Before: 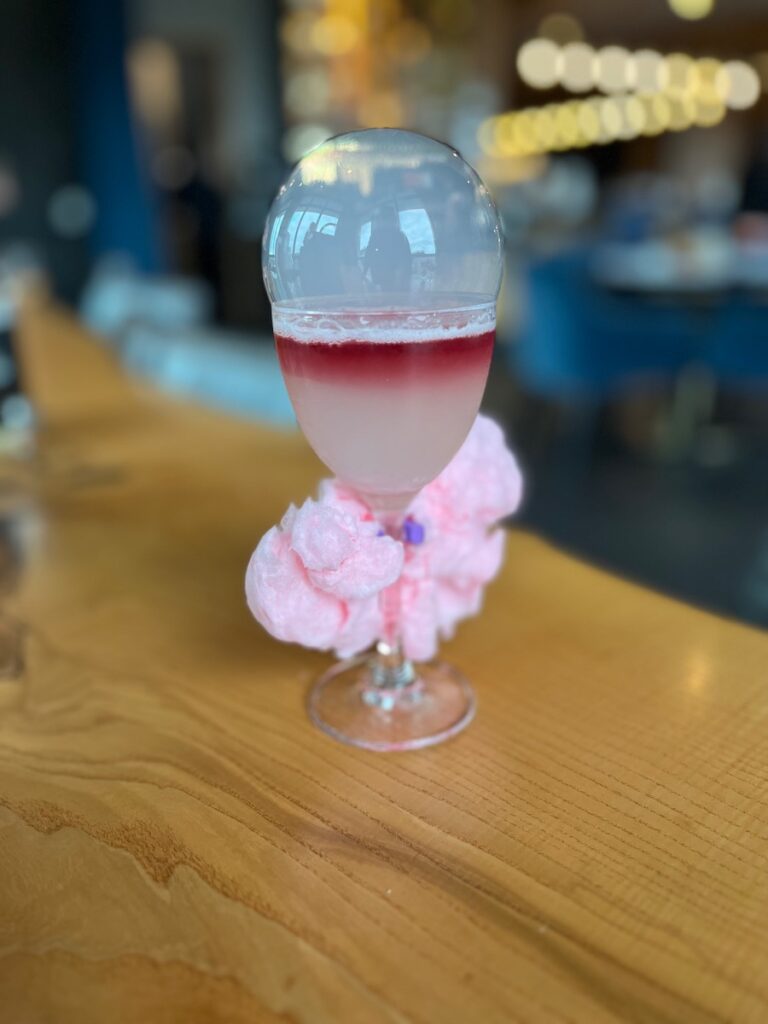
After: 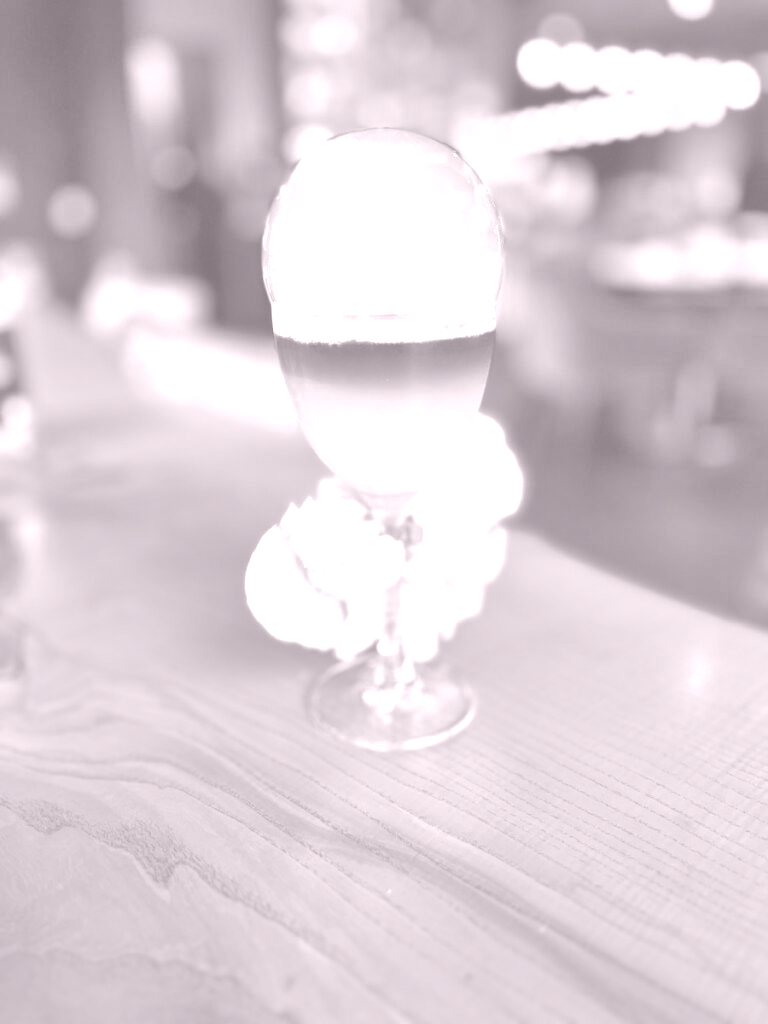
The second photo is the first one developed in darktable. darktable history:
white balance: emerald 1
colorize: hue 25.2°, saturation 83%, source mix 82%, lightness 79%, version 1
shadows and highlights: shadows color adjustment 97.66%, soften with gaussian
color zones: curves: ch0 [(0, 0.299) (0.25, 0.383) (0.456, 0.352) (0.736, 0.571)]; ch1 [(0, 0.63) (0.151, 0.568) (0.254, 0.416) (0.47, 0.558) (0.732, 0.37) (0.909, 0.492)]; ch2 [(0.004, 0.604) (0.158, 0.443) (0.257, 0.403) (0.761, 0.468)]
